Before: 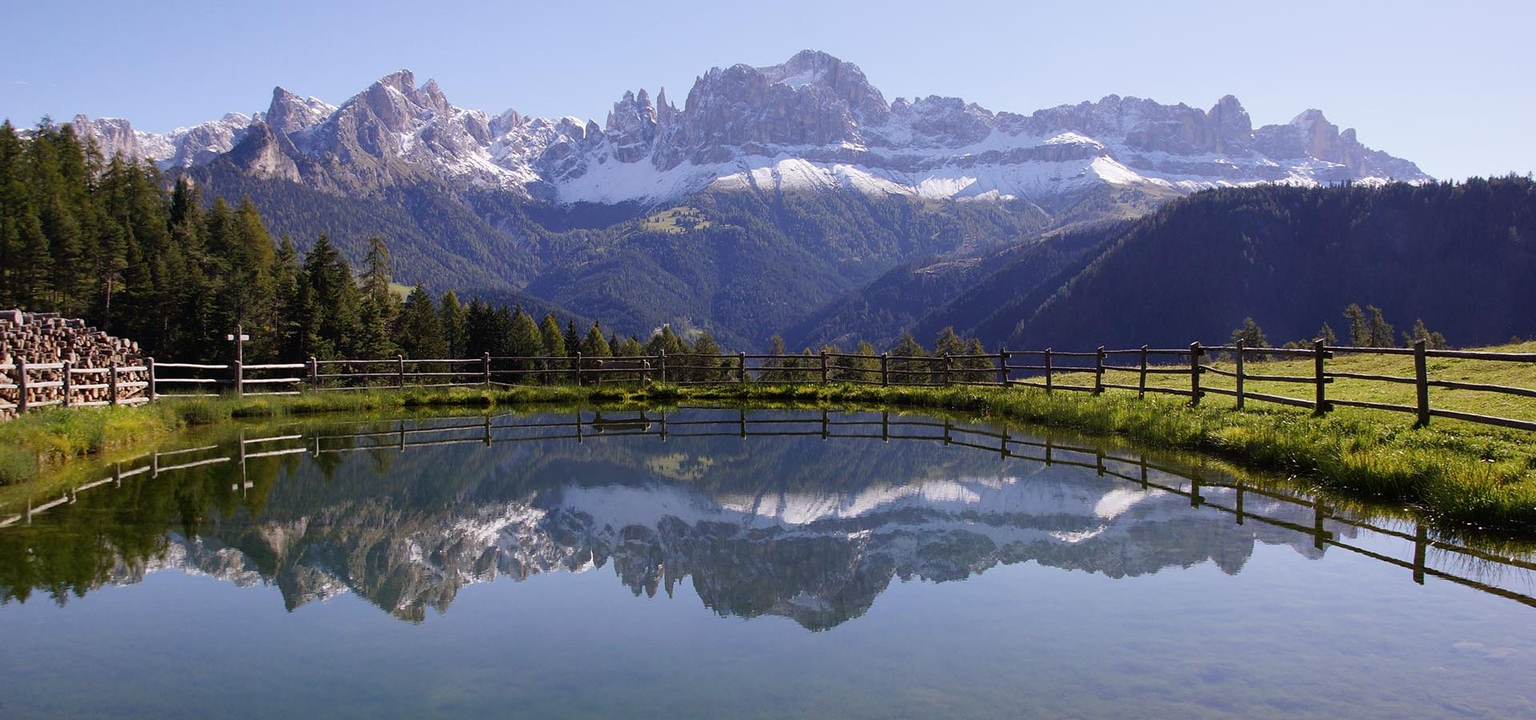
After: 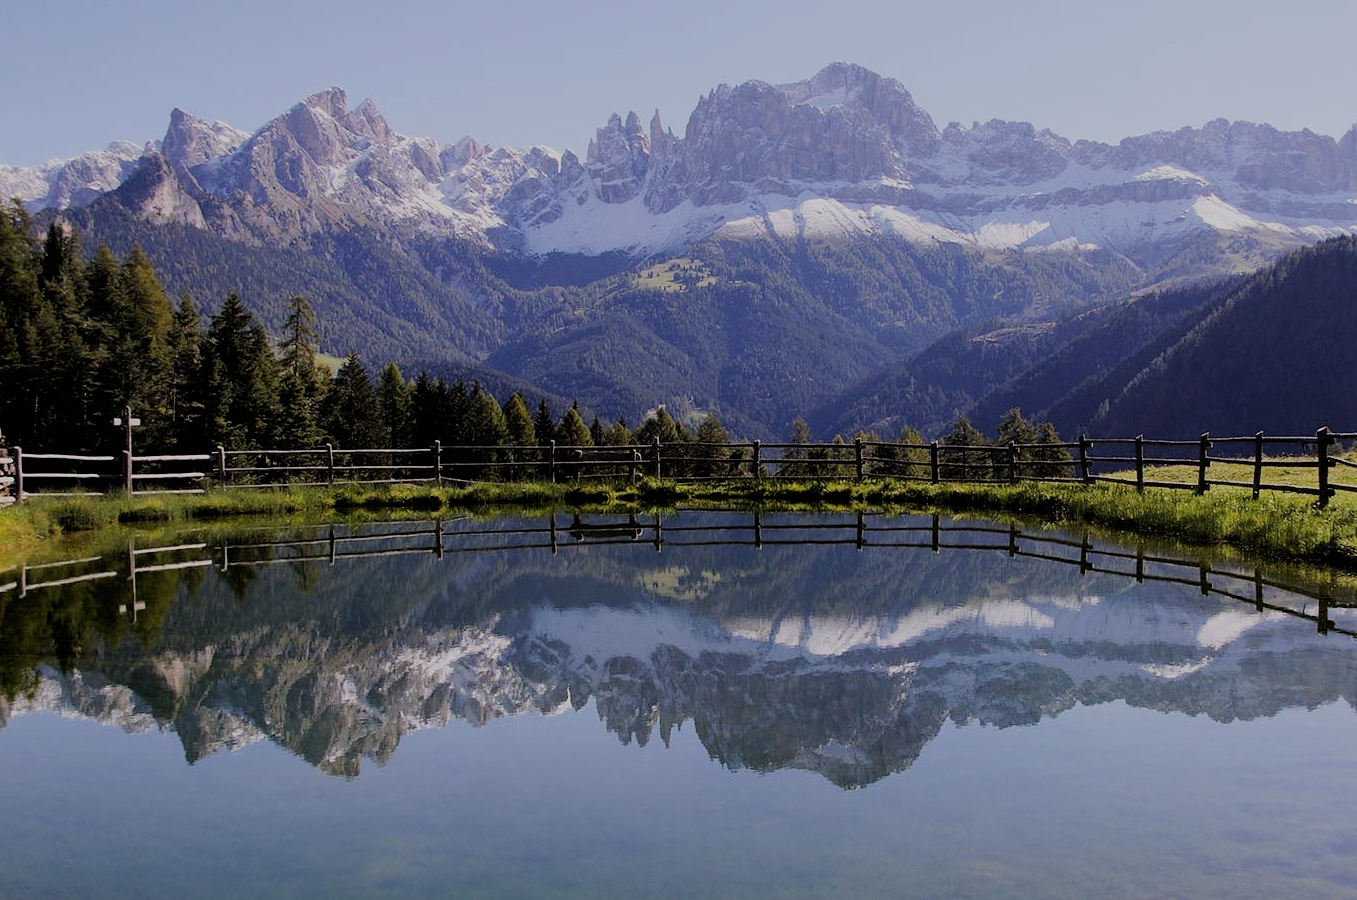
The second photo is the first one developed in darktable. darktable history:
crop and rotate: left 8.945%, right 20.342%
filmic rgb: black relative exposure -6.18 EV, white relative exposure 6.94 EV, threshold 5.95 EV, hardness 2.26, enable highlight reconstruction true
